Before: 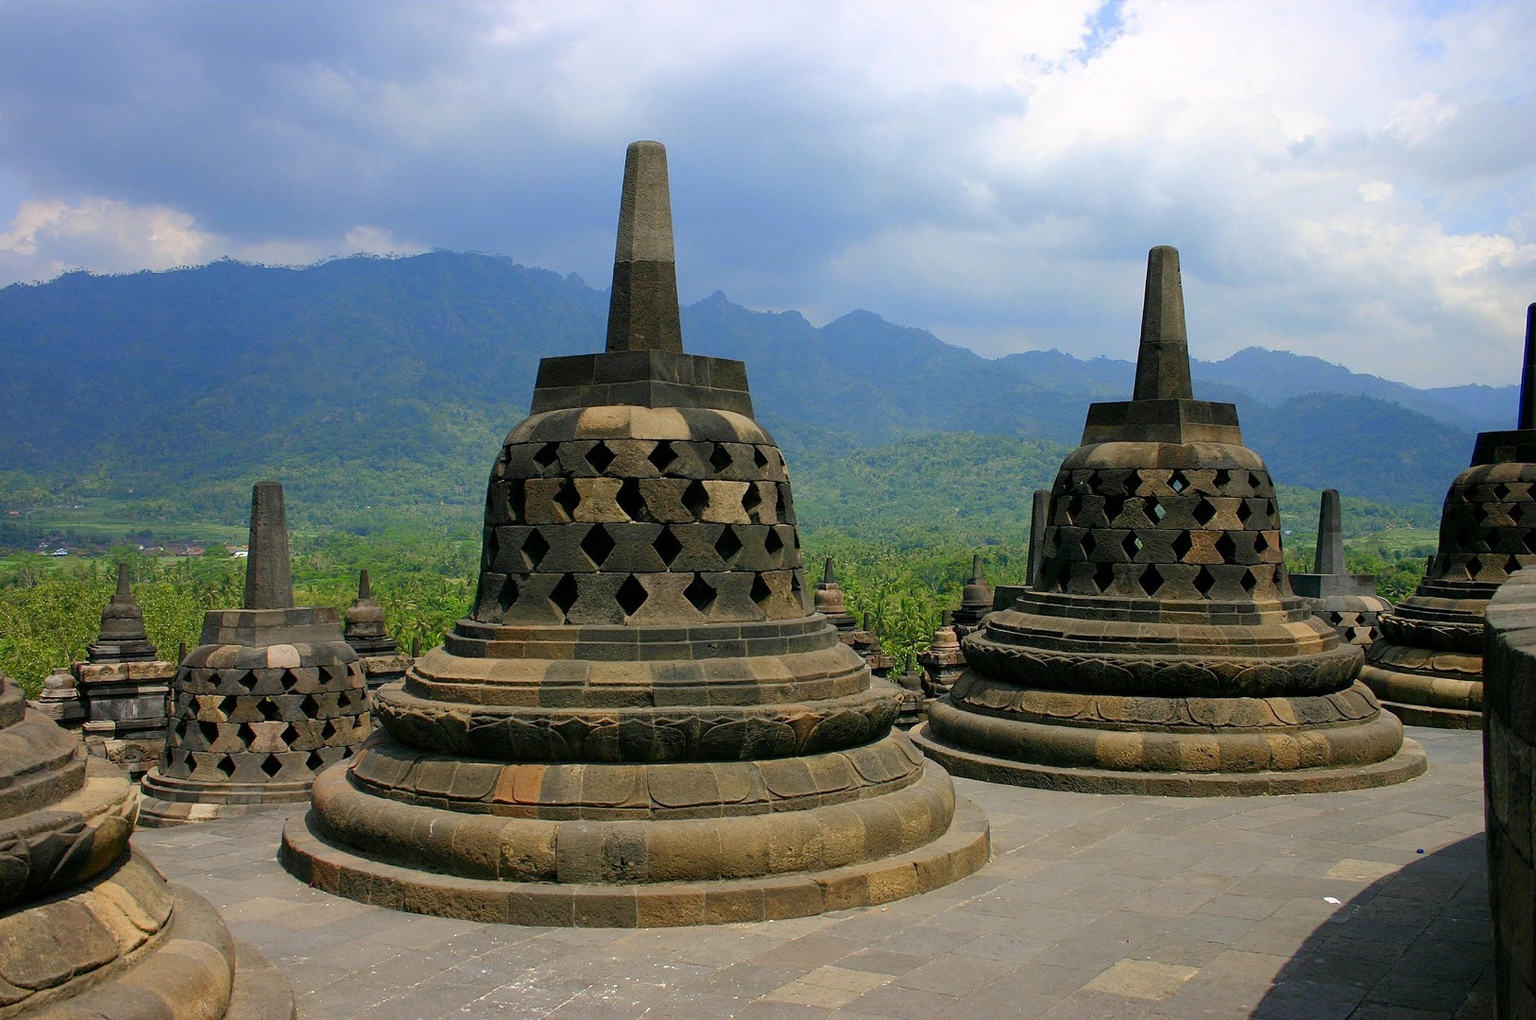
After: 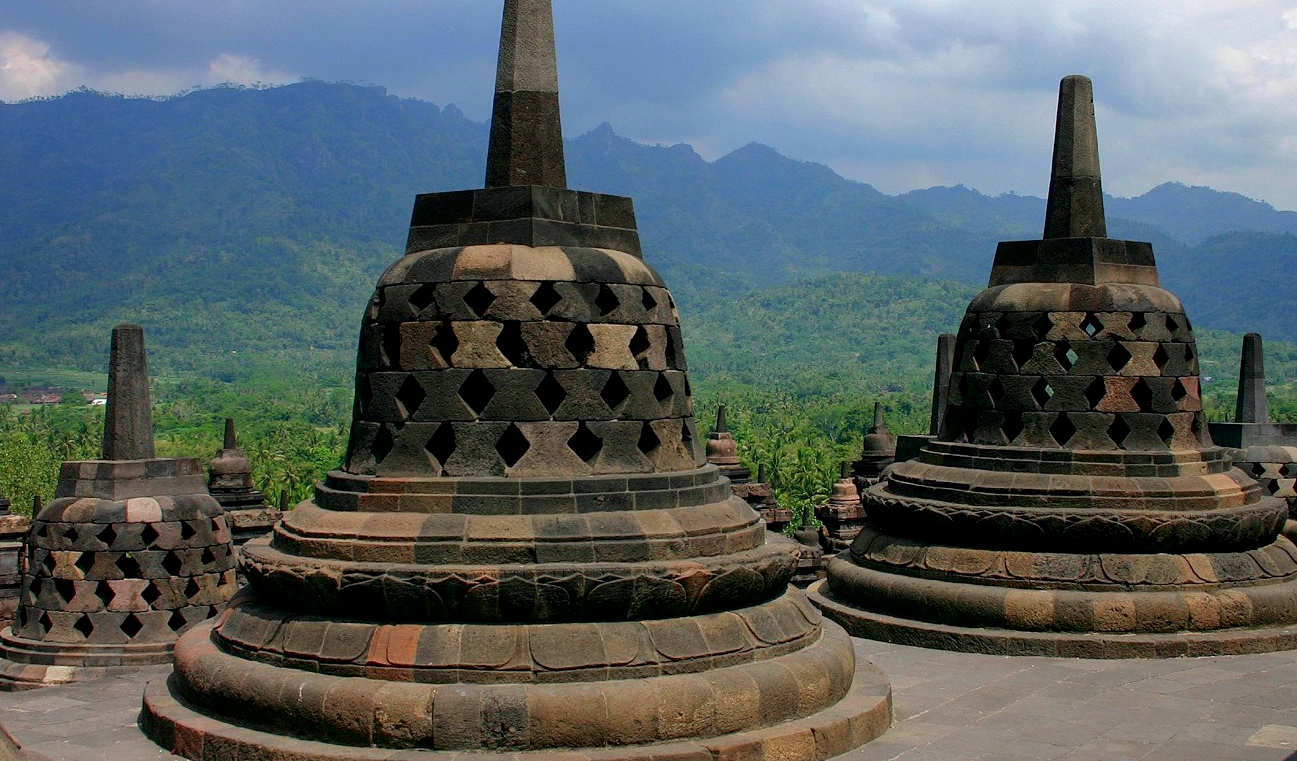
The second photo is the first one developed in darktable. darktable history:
crop: left 9.626%, top 17.133%, right 10.607%, bottom 12.369%
local contrast: highlights 100%, shadows 98%, detail 119%, midtone range 0.2
tone curve: curves: ch0 [(0, 0) (0.106, 0.041) (0.256, 0.197) (0.37, 0.336) (0.513, 0.481) (0.667, 0.629) (1, 1)]; ch1 [(0, 0) (0.502, 0.505) (0.553, 0.577) (1, 1)]; ch2 [(0, 0) (0.5, 0.495) (0.56, 0.544) (1, 1)], color space Lab, independent channels, preserve colors none
